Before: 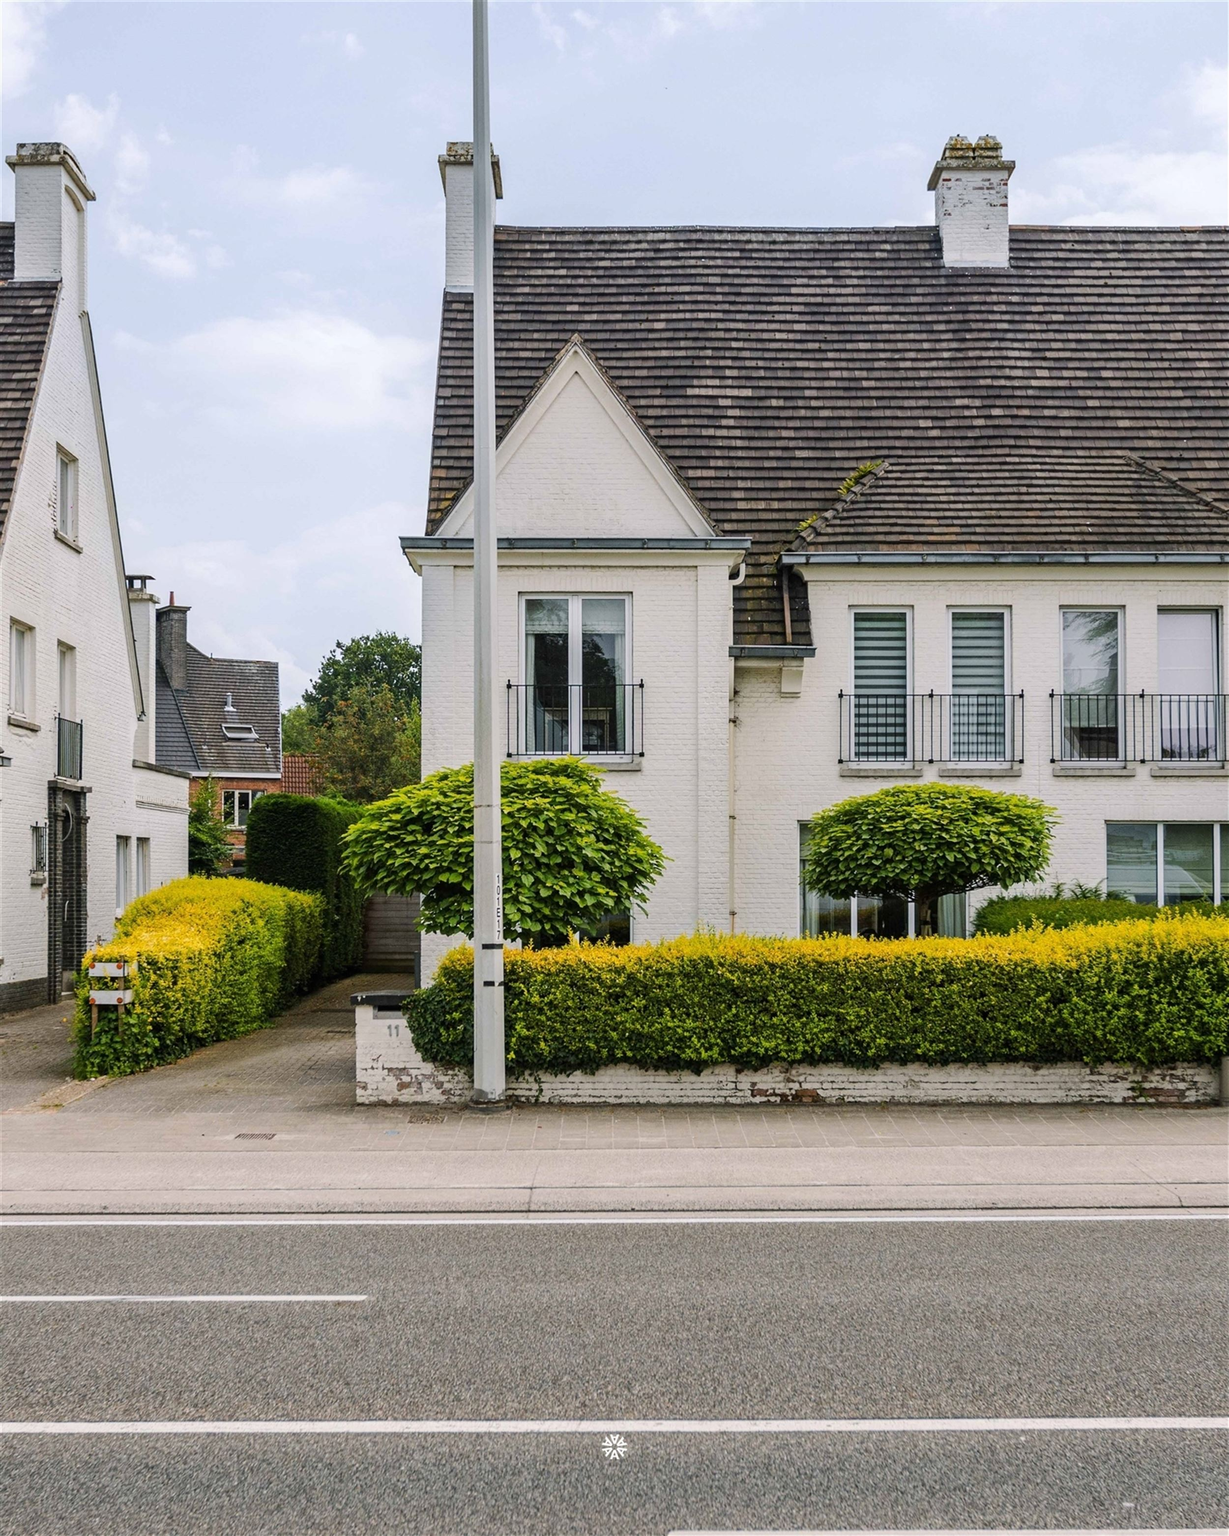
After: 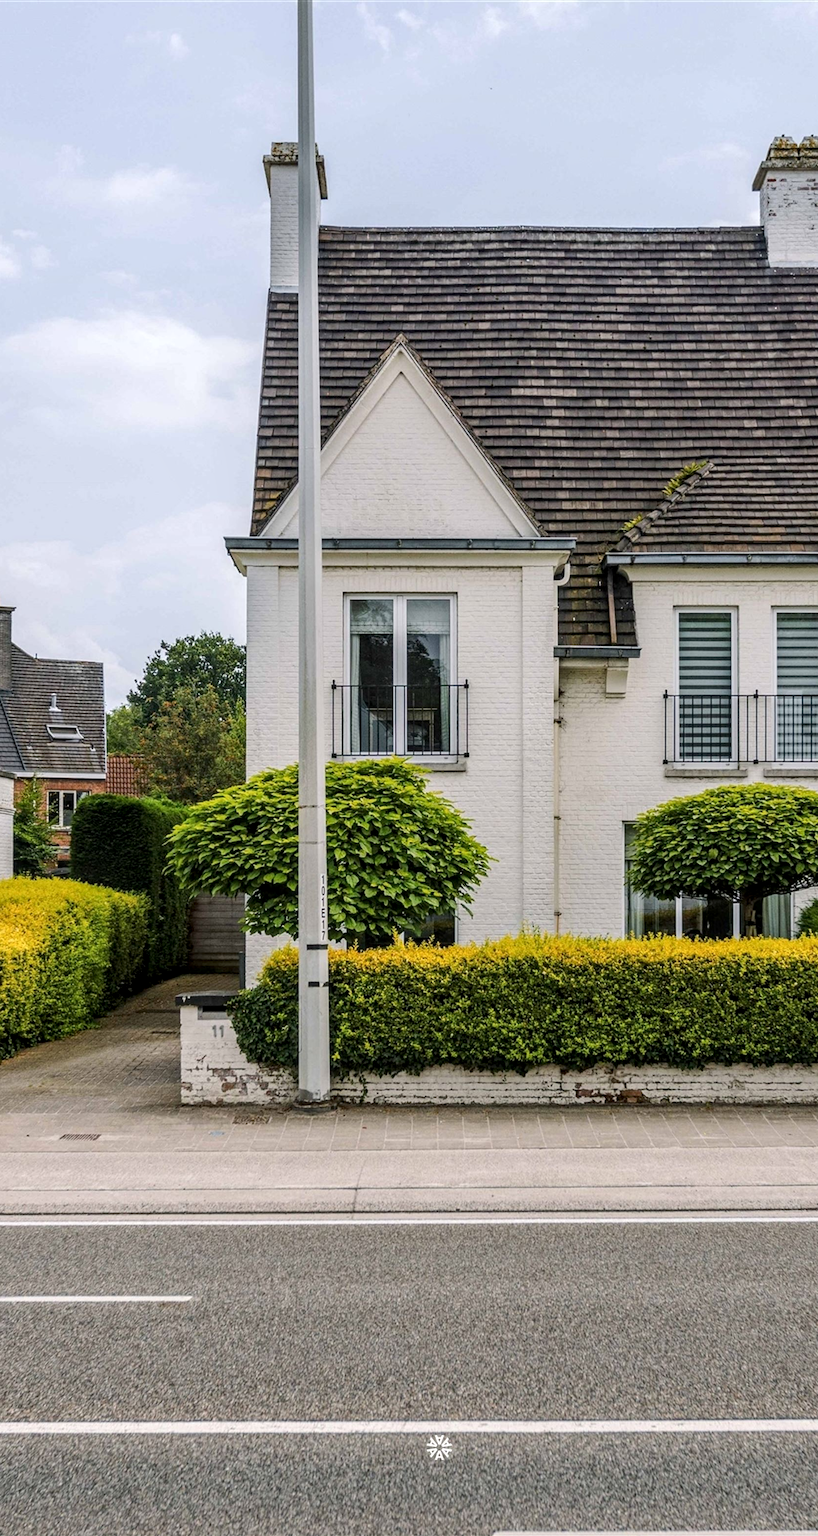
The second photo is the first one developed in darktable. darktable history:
crop and rotate: left 14.288%, right 19.125%
local contrast: detail 130%
